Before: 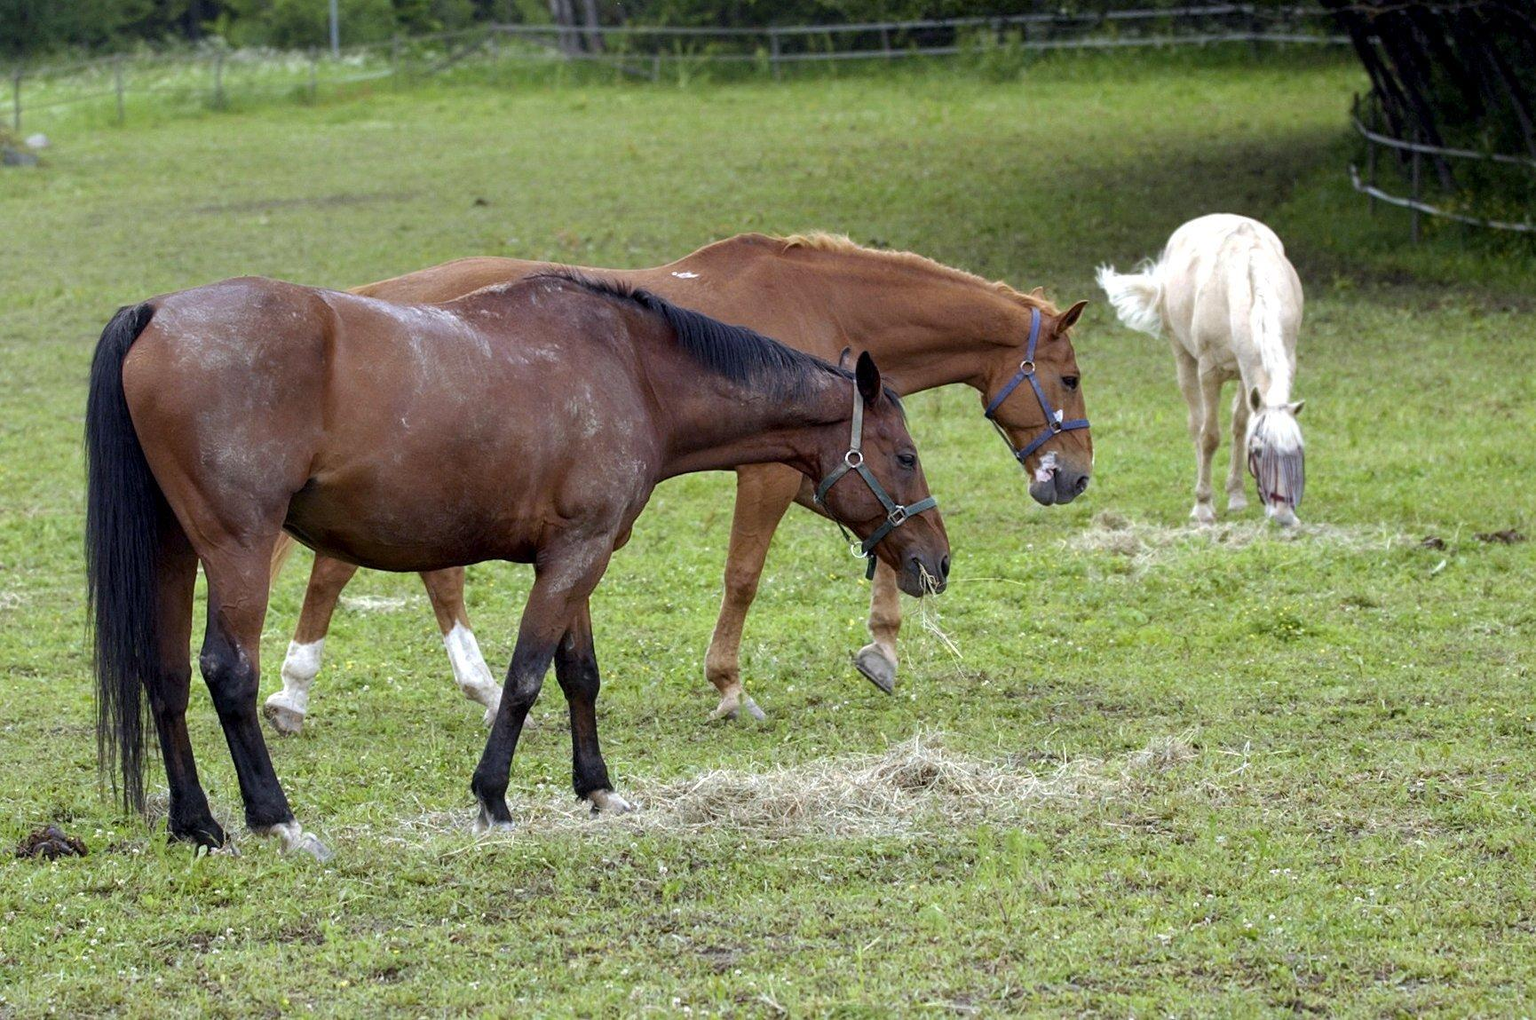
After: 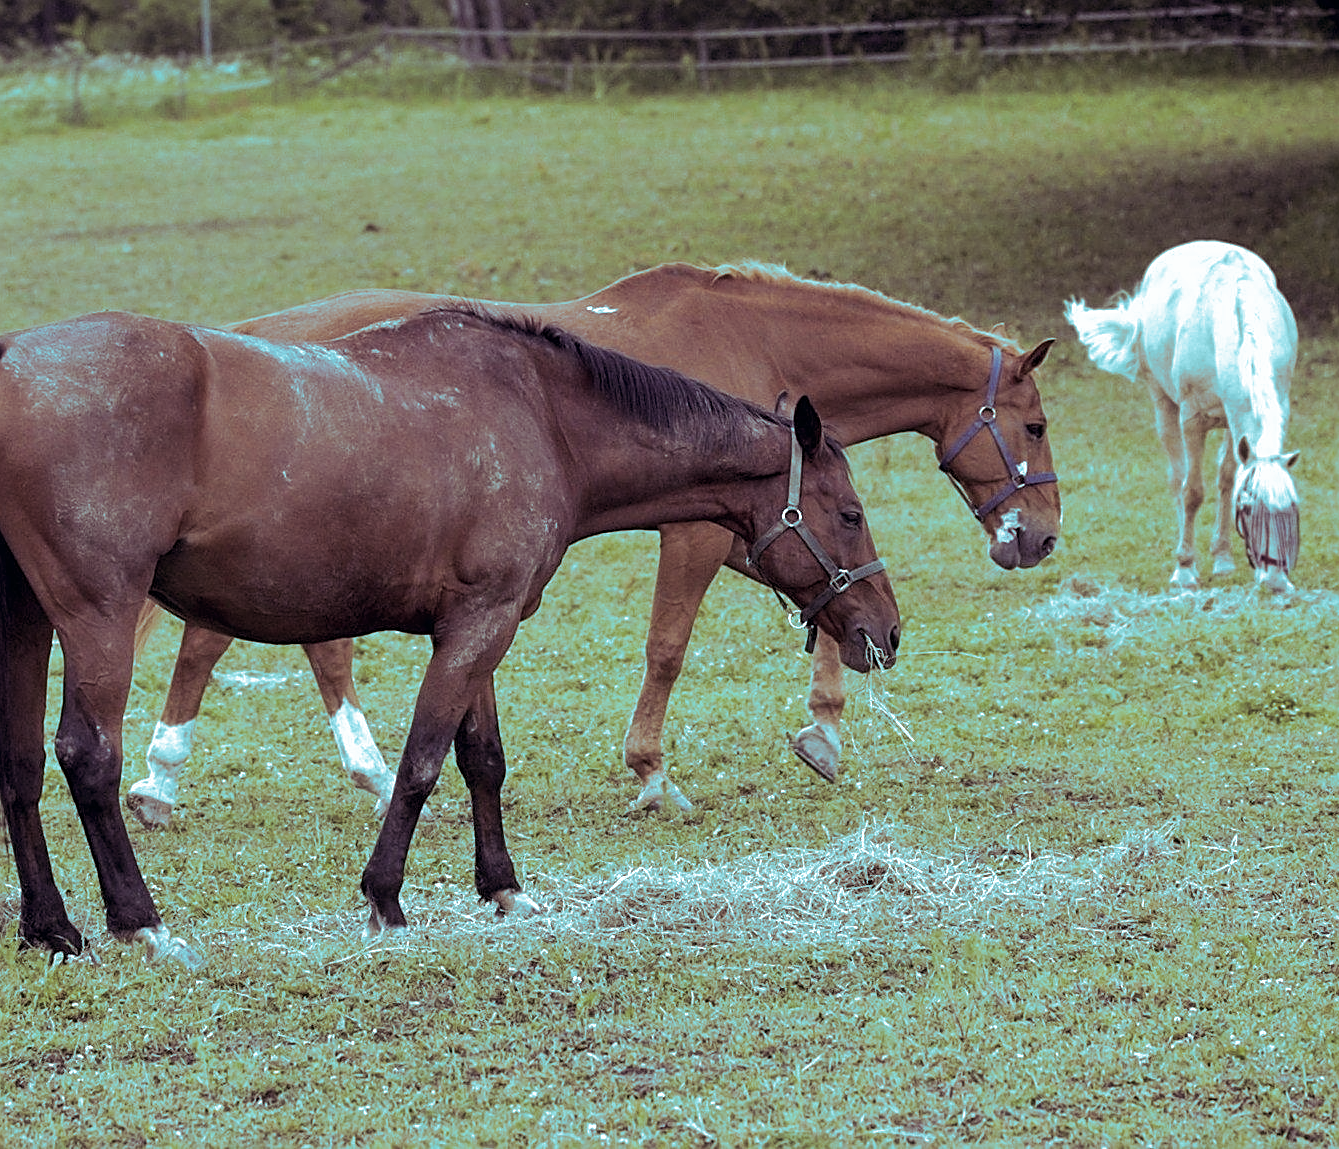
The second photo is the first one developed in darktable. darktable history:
sharpen: on, module defaults
crop: left 9.88%, right 12.664%
split-toning: shadows › hue 327.6°, highlights › hue 198°, highlights › saturation 0.55, balance -21.25, compress 0%
color correction: highlights a* 2.75, highlights b* 5, shadows a* -2.04, shadows b* -4.84, saturation 0.8
white balance: emerald 1
